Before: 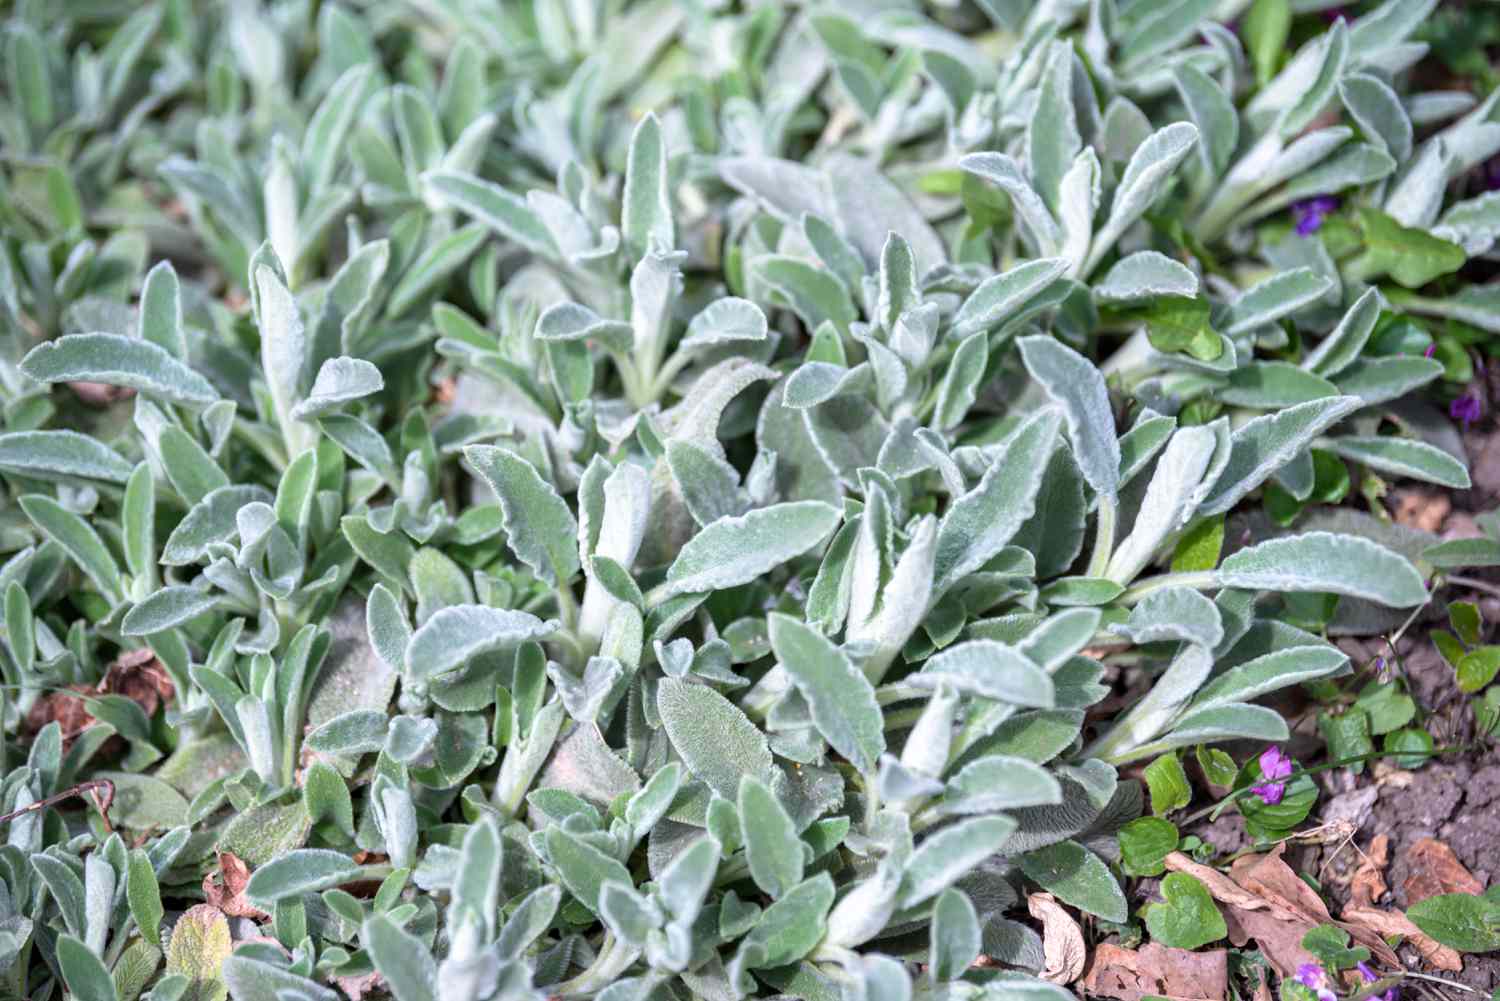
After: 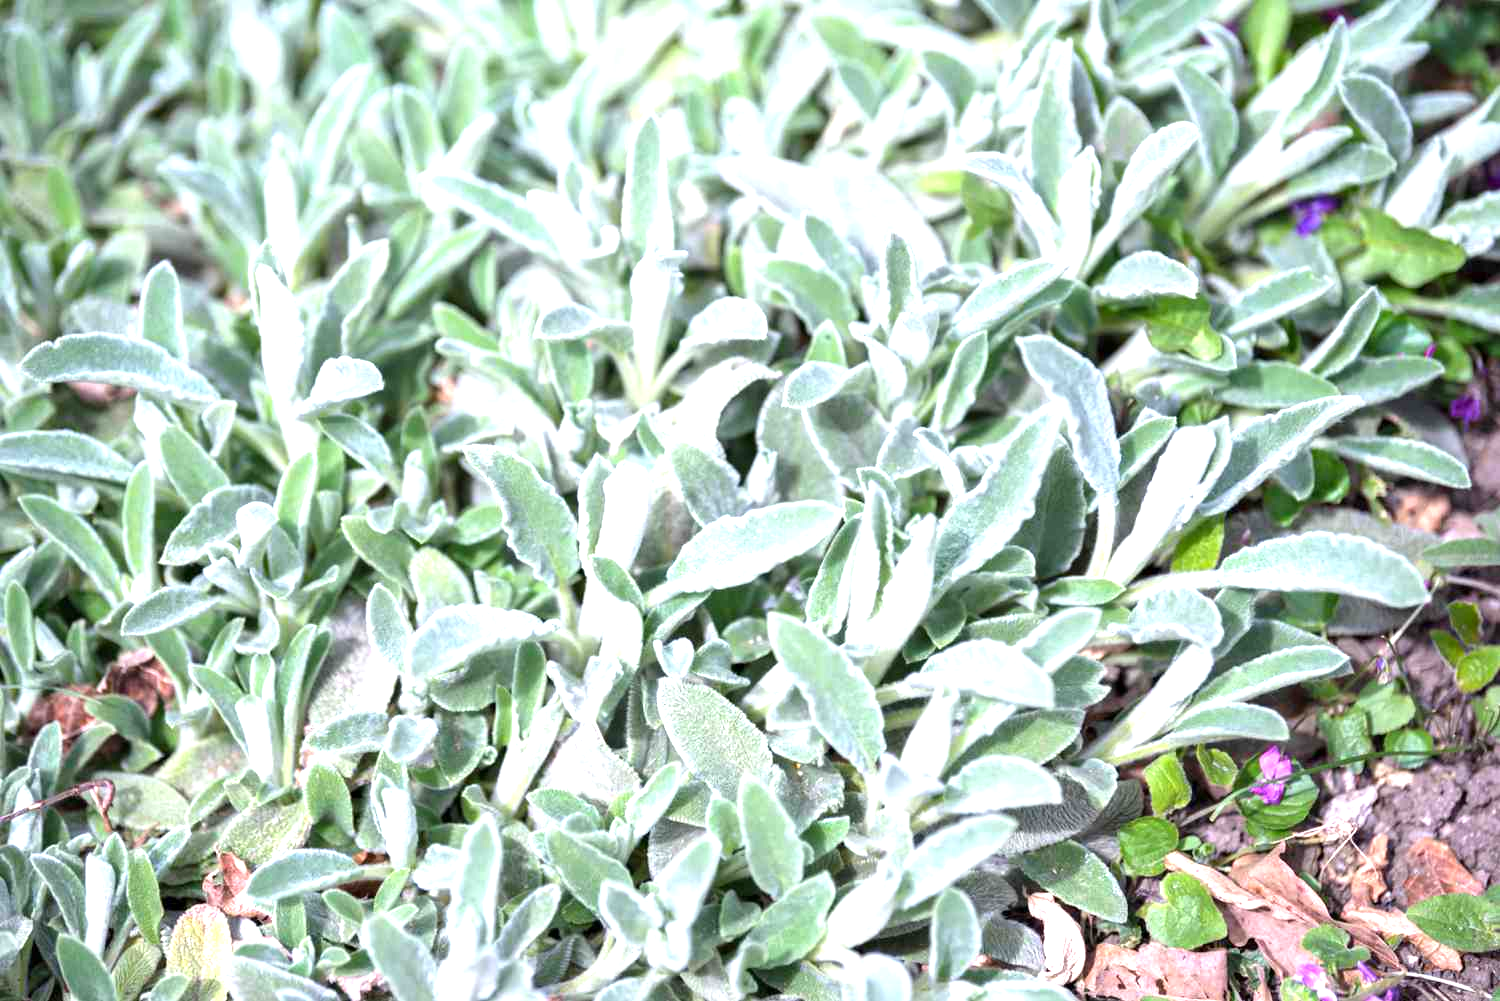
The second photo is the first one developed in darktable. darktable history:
exposure: exposure 0.943 EV, compensate highlight preservation false
